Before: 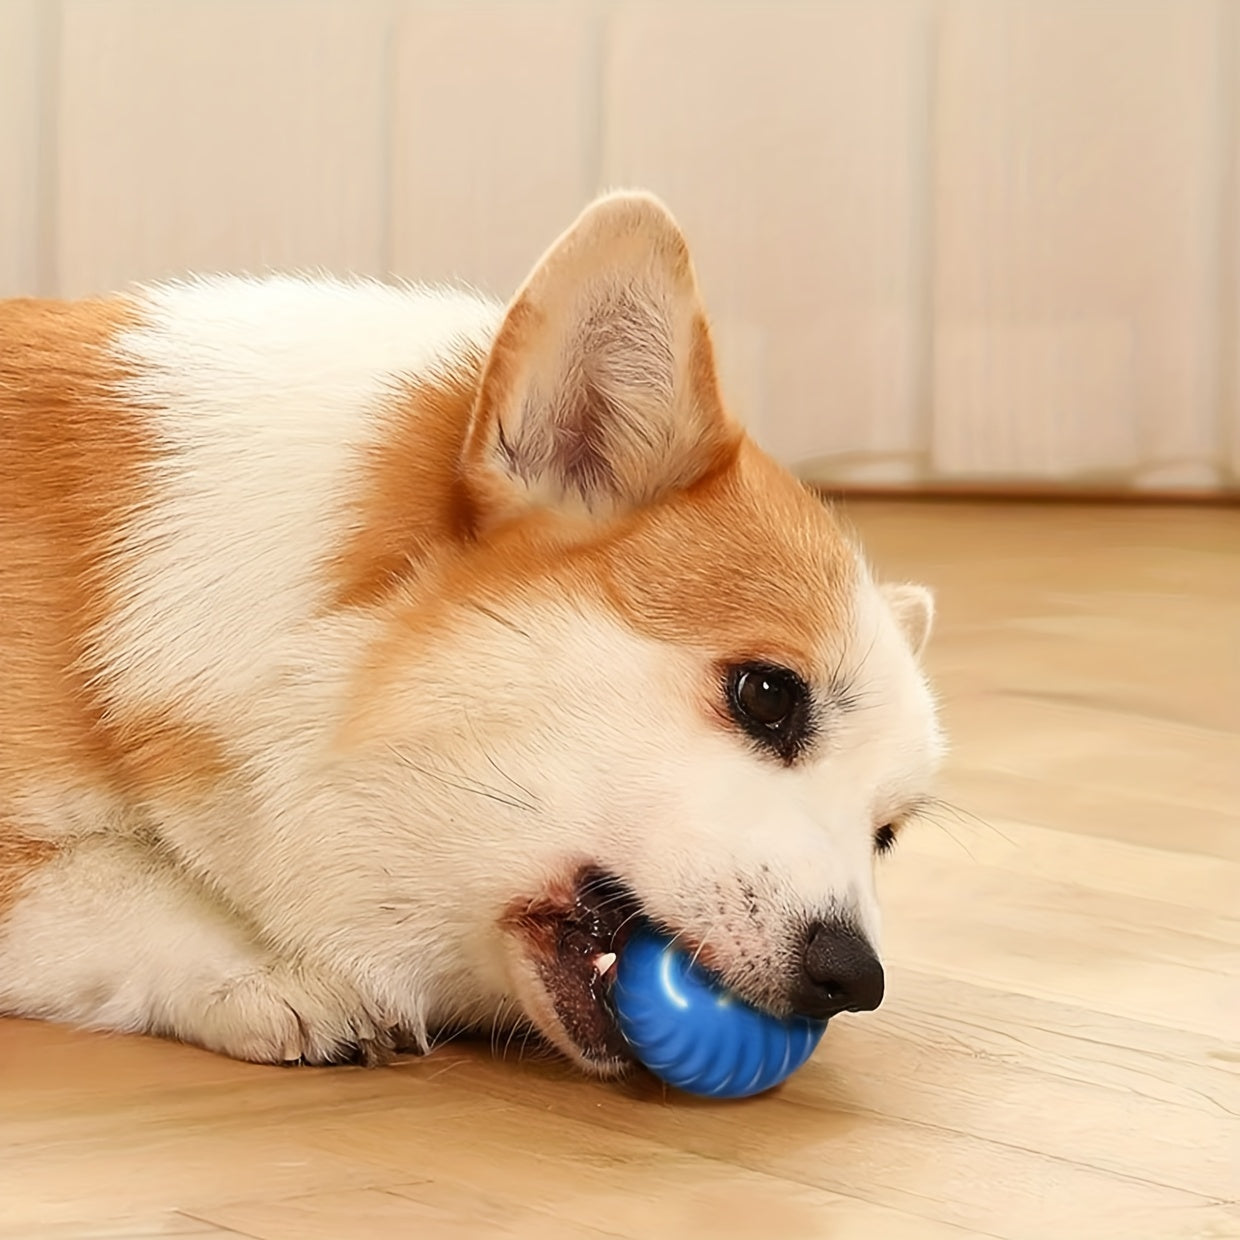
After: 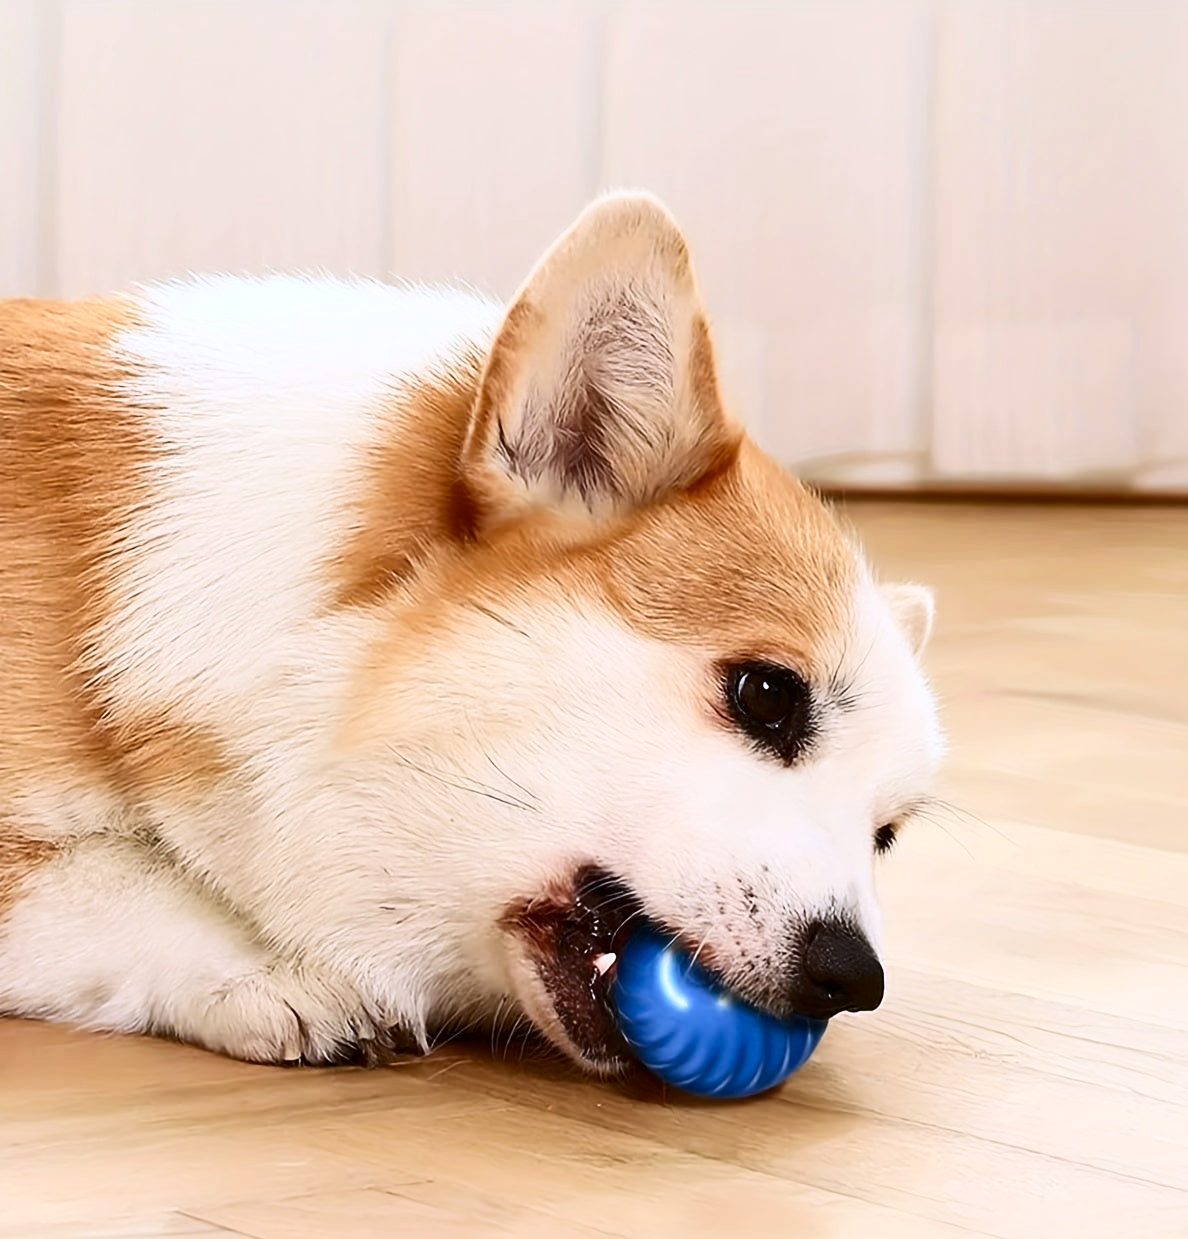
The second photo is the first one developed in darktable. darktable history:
crop: right 4.126%, bottom 0.031%
contrast brightness saturation: contrast 0.28
white balance: red 0.967, blue 1.119, emerald 0.756
